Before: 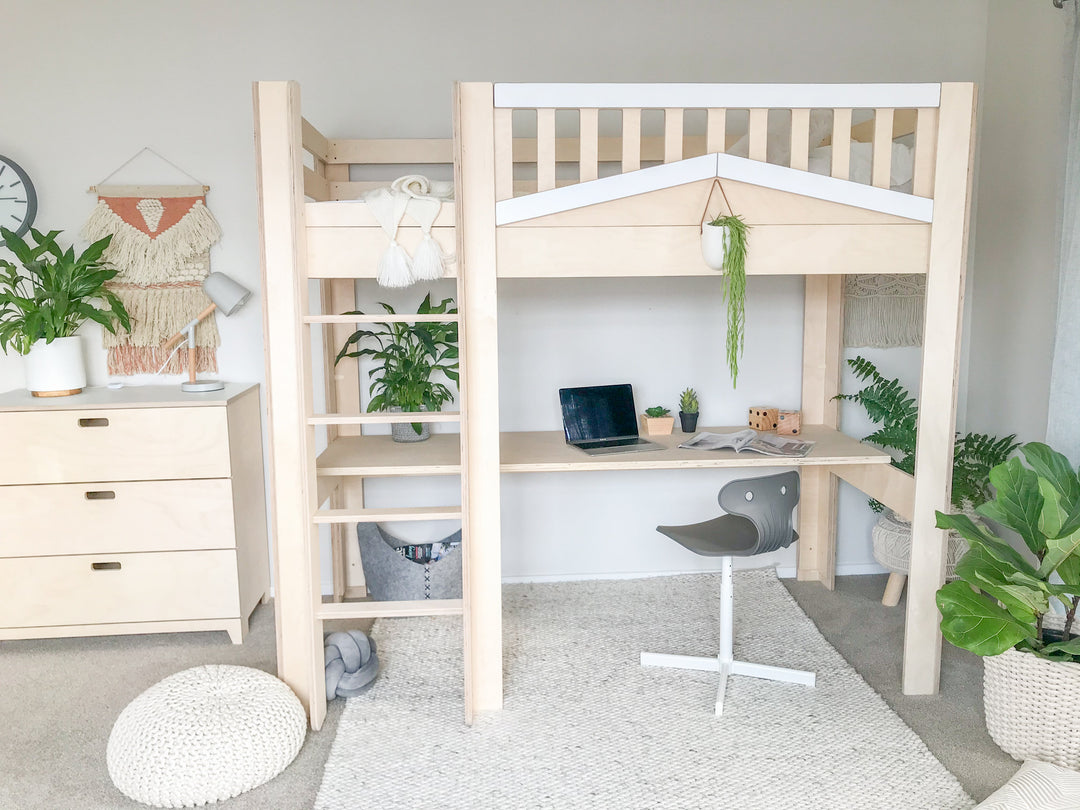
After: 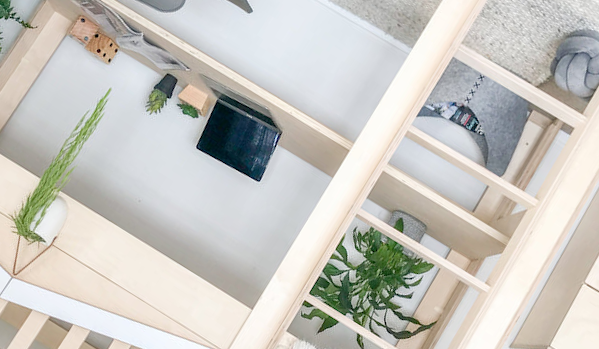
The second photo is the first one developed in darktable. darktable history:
crop and rotate: angle 147.63°, left 9.104%, top 15.587%, right 4.458%, bottom 17.16%
